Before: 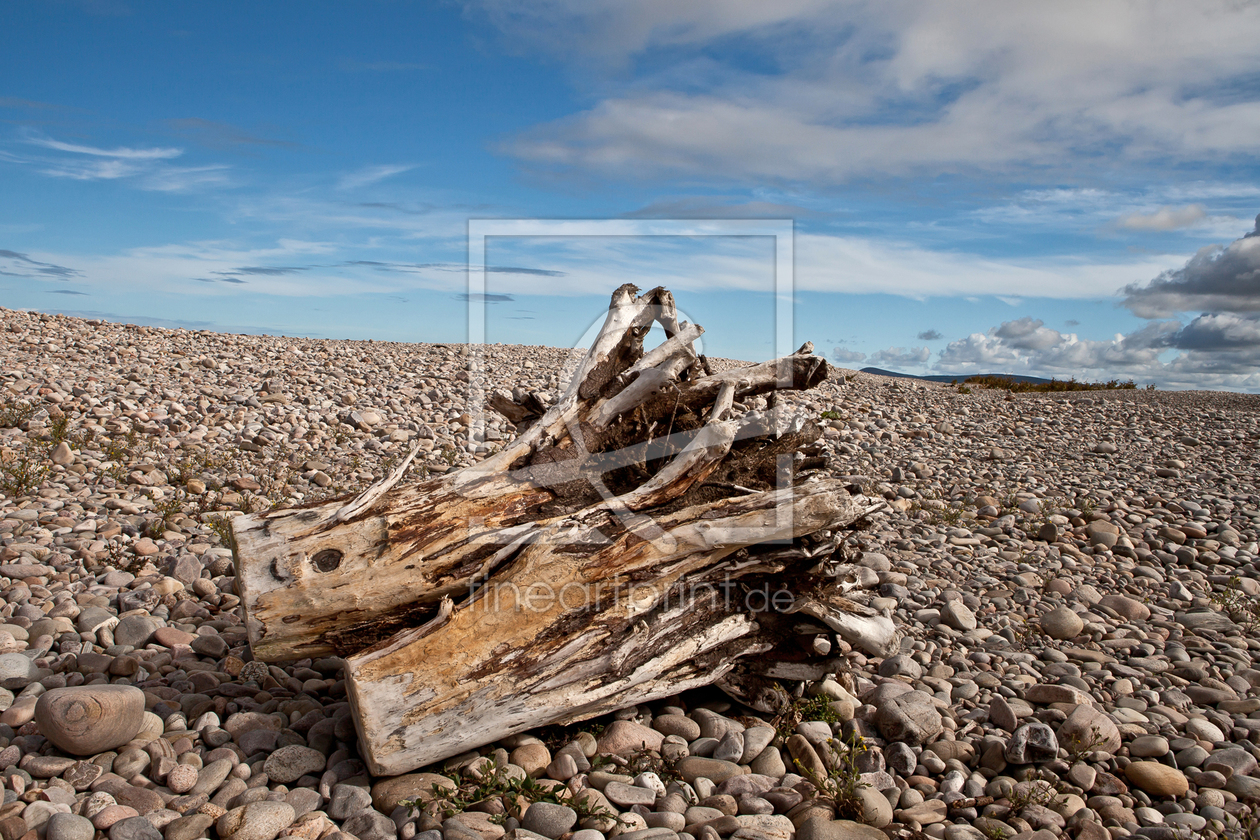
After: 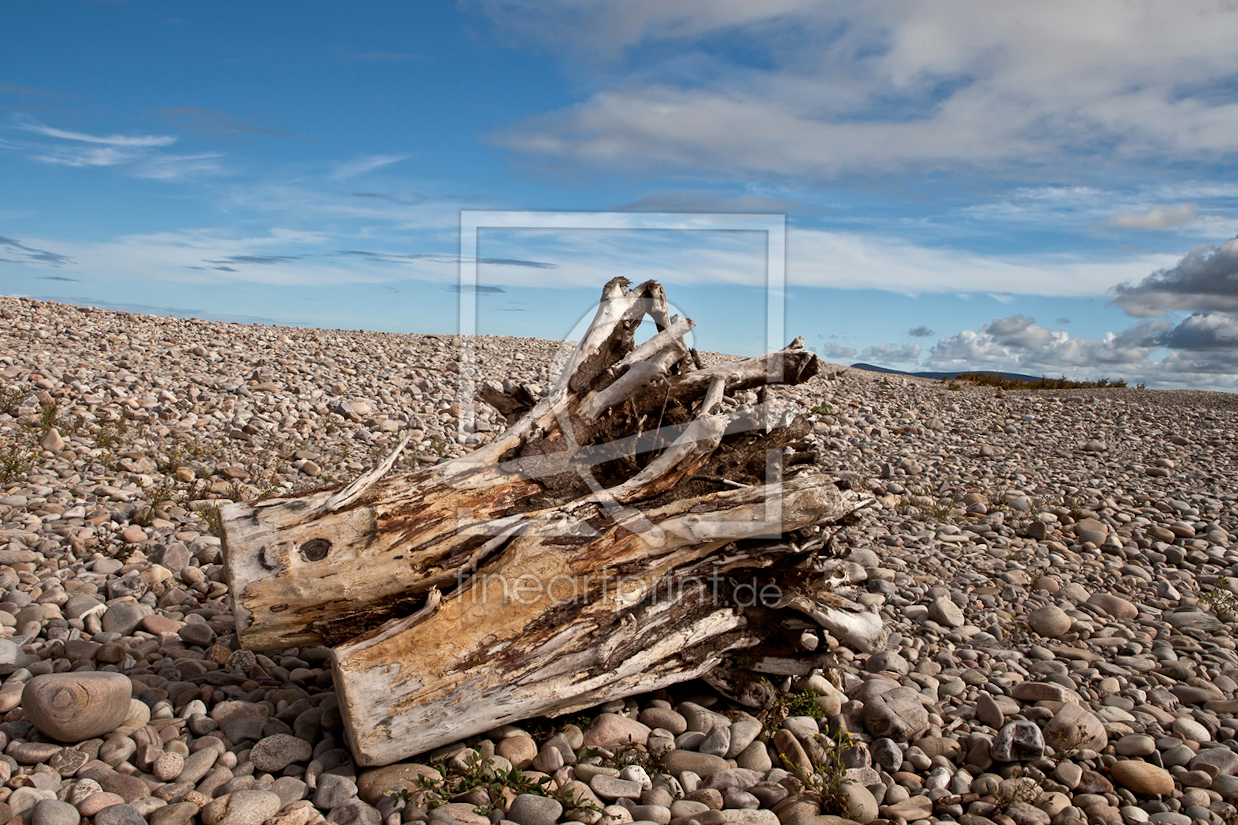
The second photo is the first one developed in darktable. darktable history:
crop and rotate: angle -0.656°
